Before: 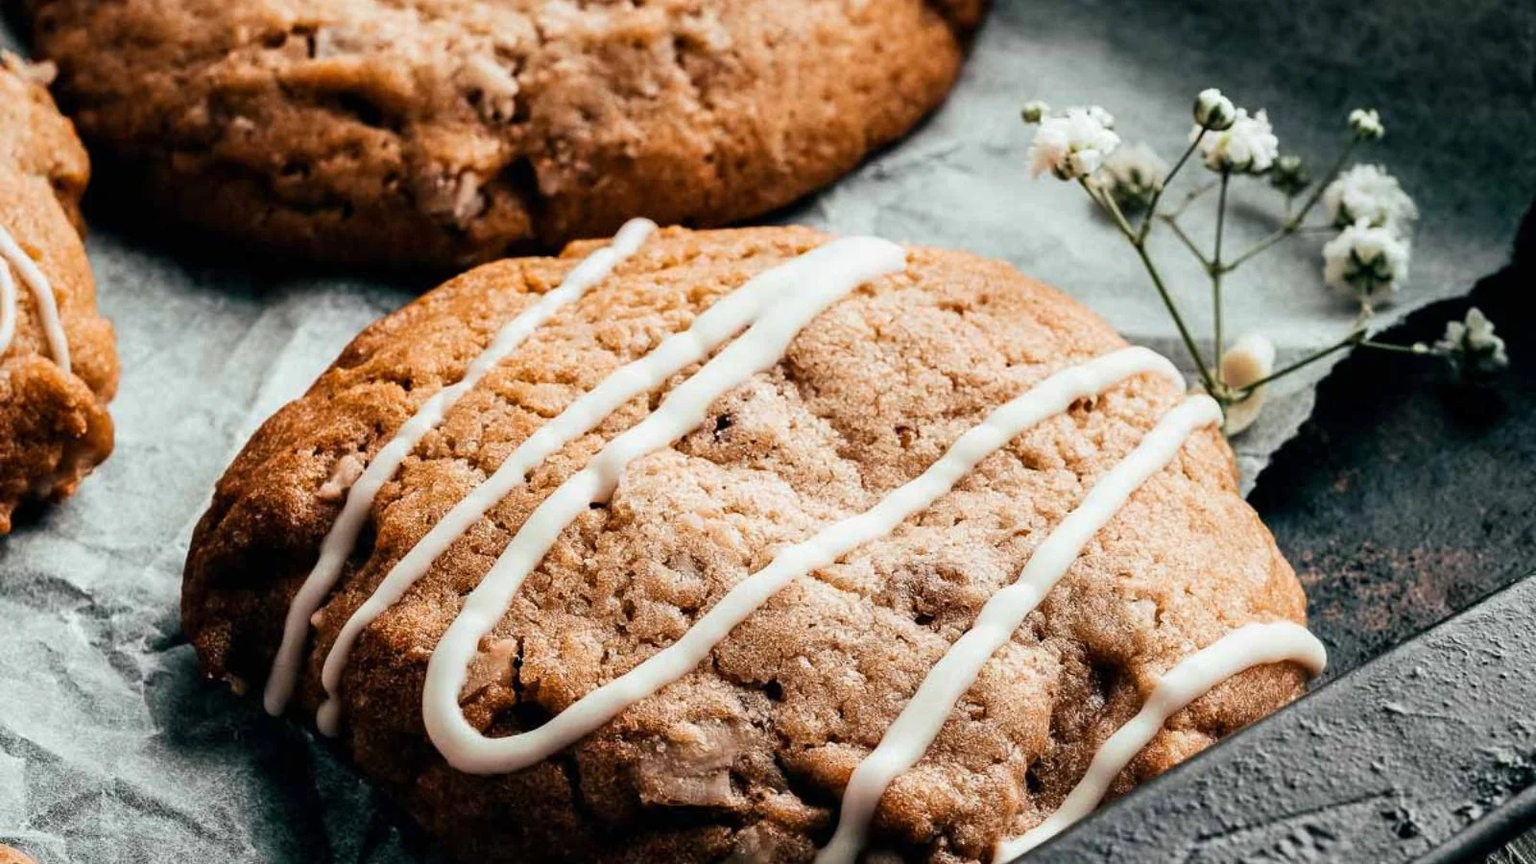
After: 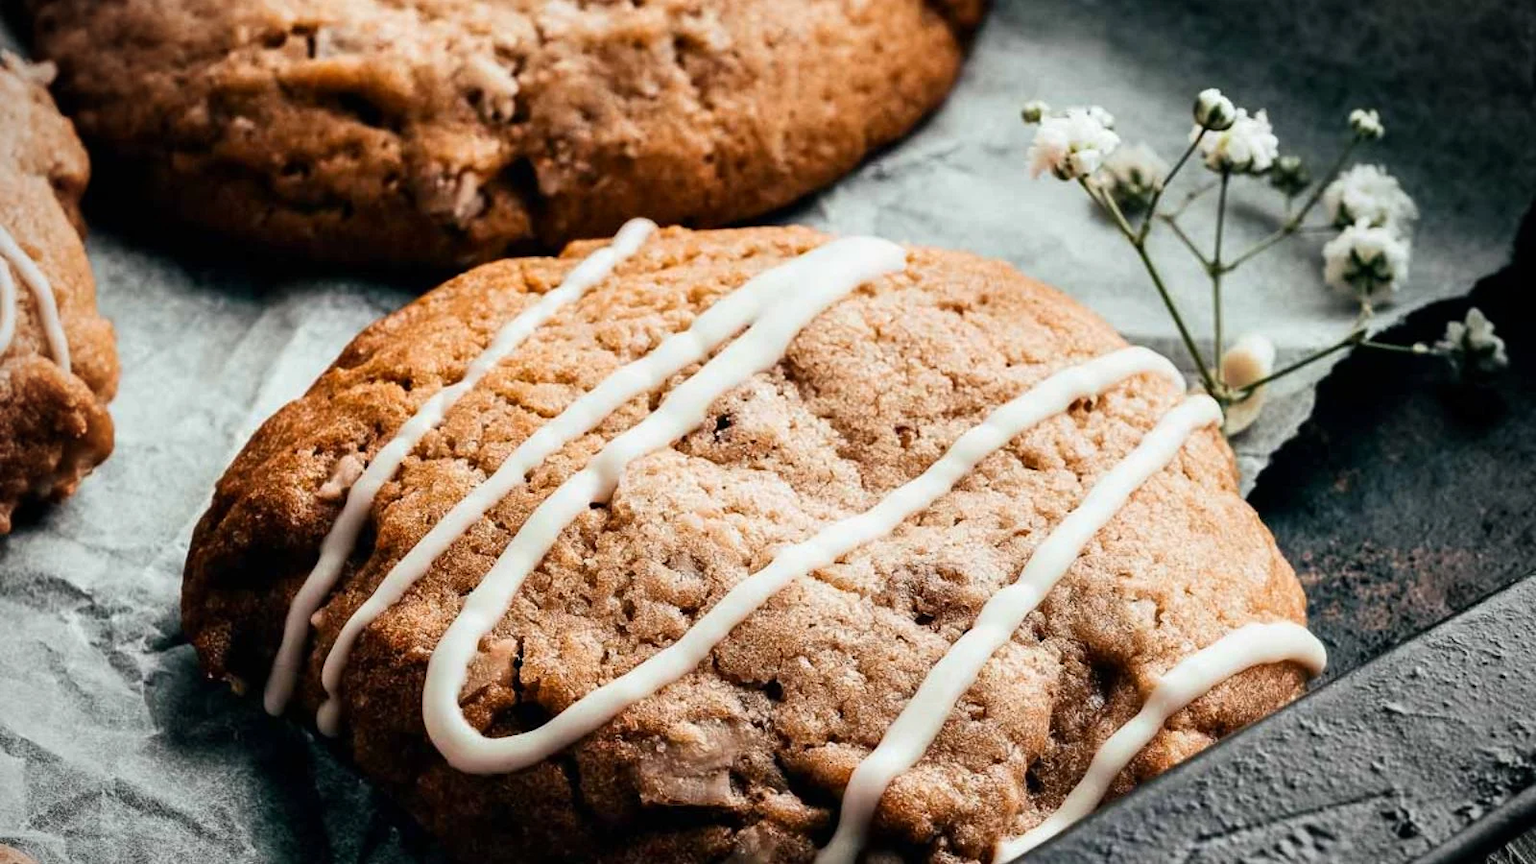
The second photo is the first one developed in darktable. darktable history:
contrast brightness saturation: contrast 0.07
exposure: compensate highlight preservation false
tone equalizer: on, module defaults
vignetting: unbound false
